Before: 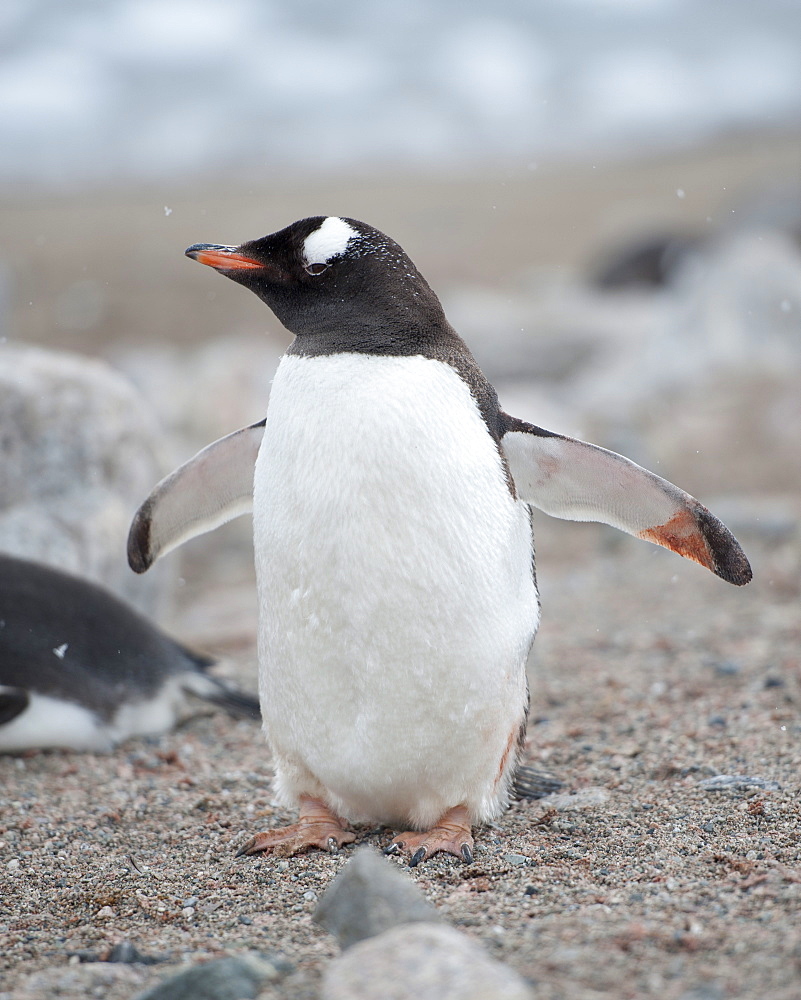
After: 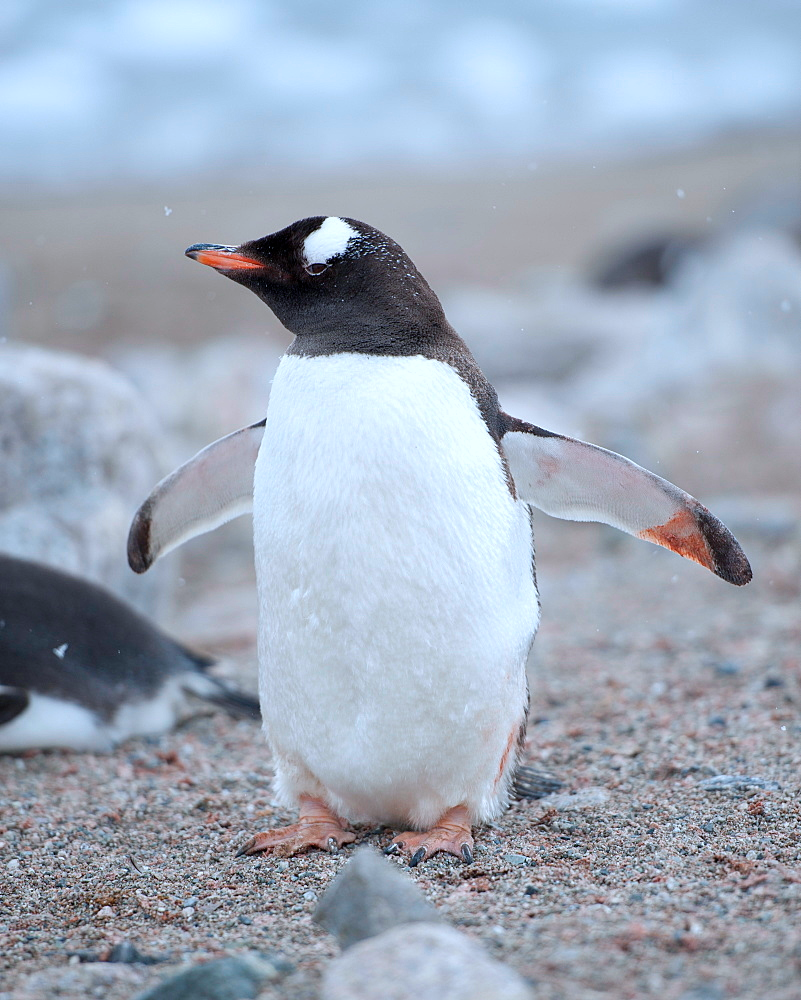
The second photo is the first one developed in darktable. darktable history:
color calibration: x 0.37, y 0.382, temperature 4317.84 K
